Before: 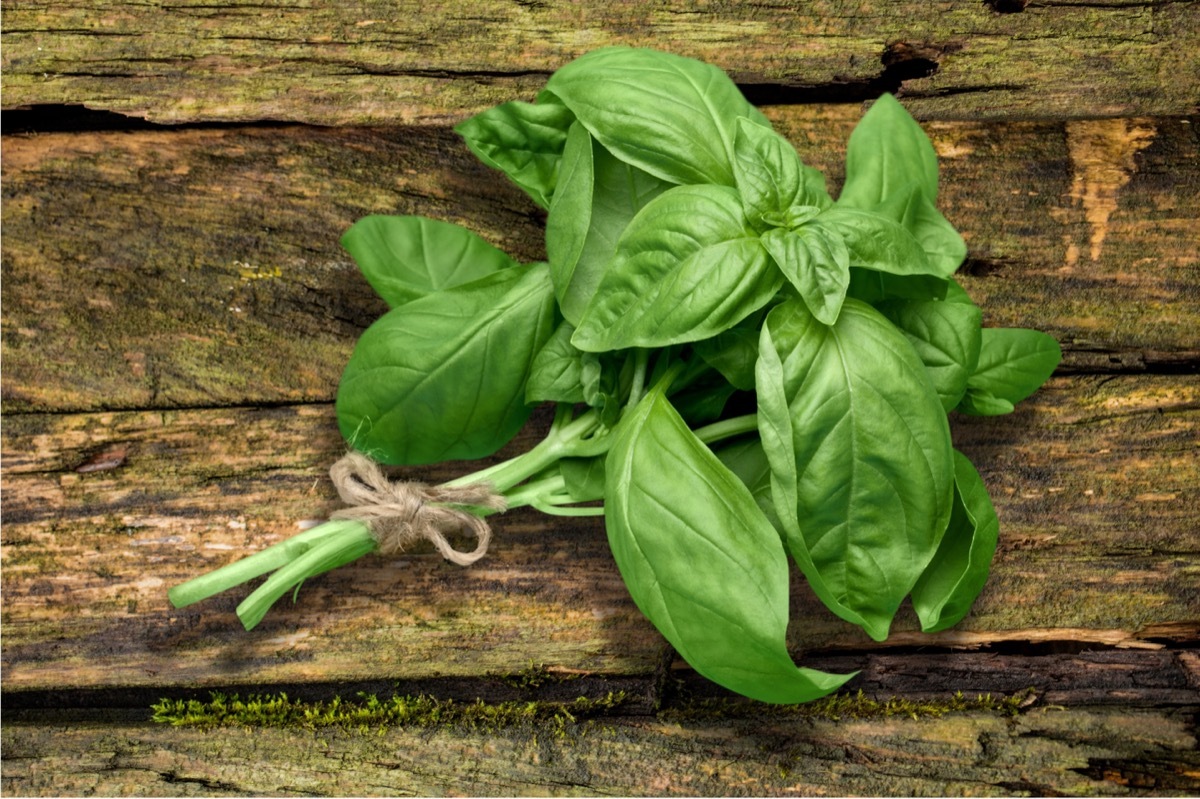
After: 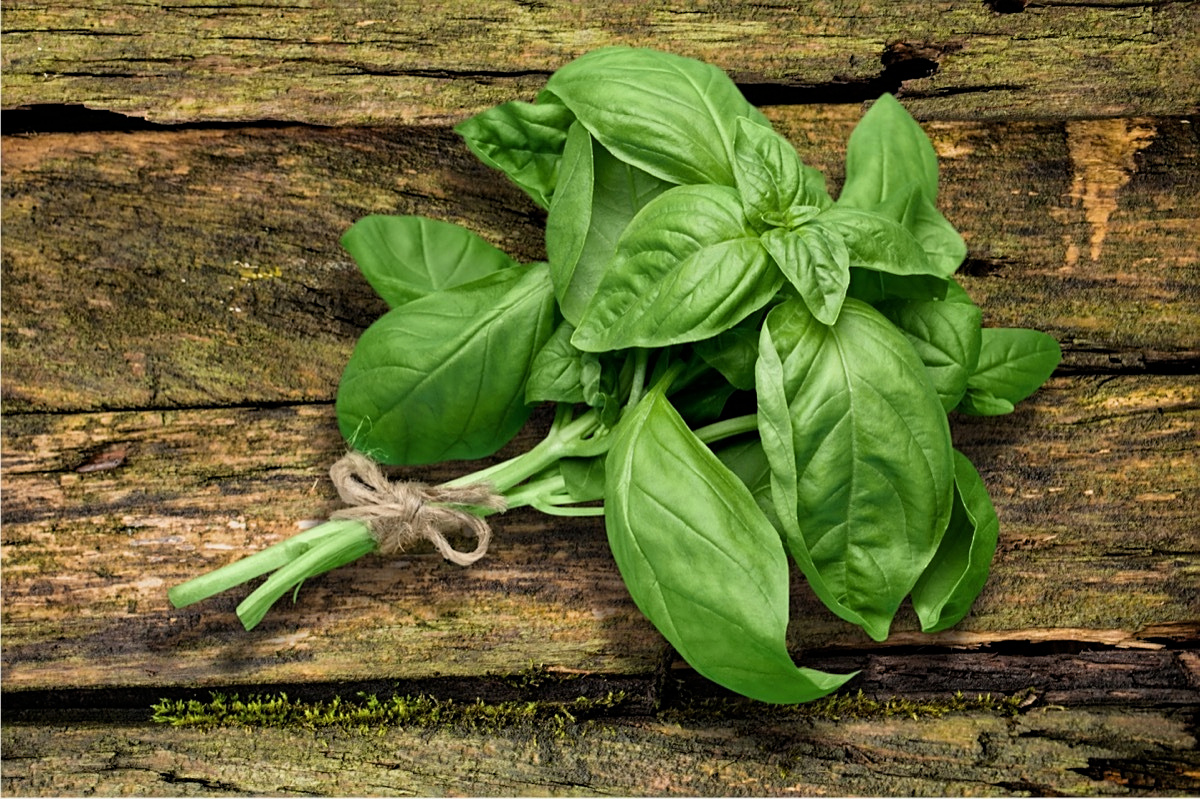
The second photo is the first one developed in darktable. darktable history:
sharpen: on, module defaults
filmic rgb: black relative exposure -9.5 EV, white relative exposure 3.02 EV, hardness 6.12
